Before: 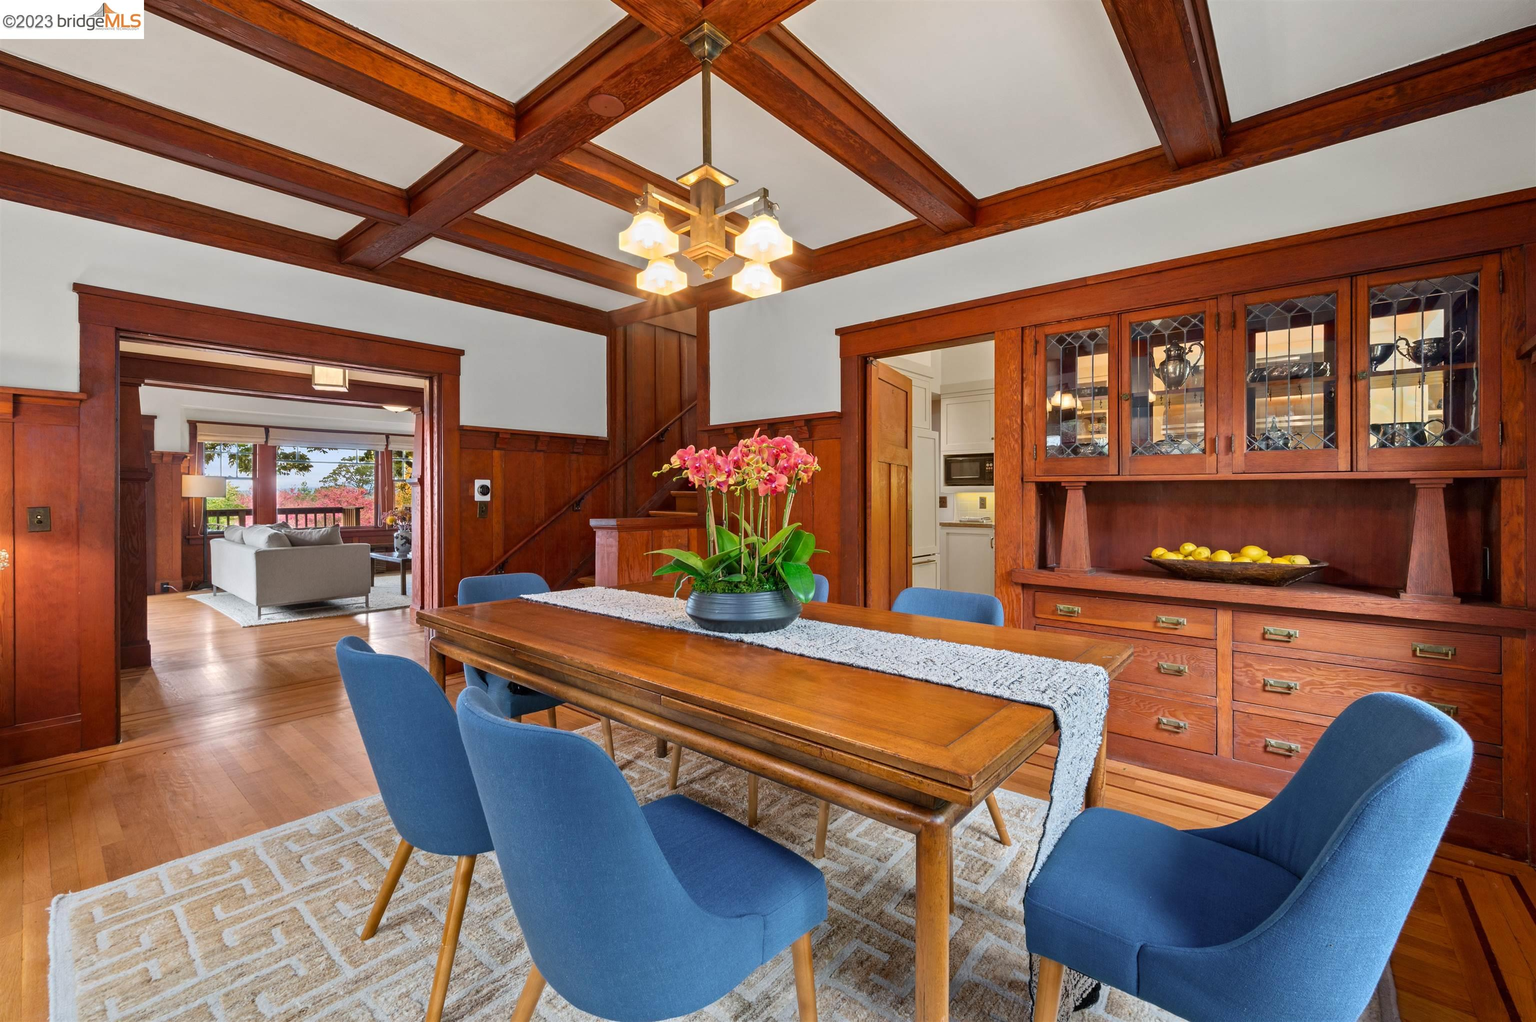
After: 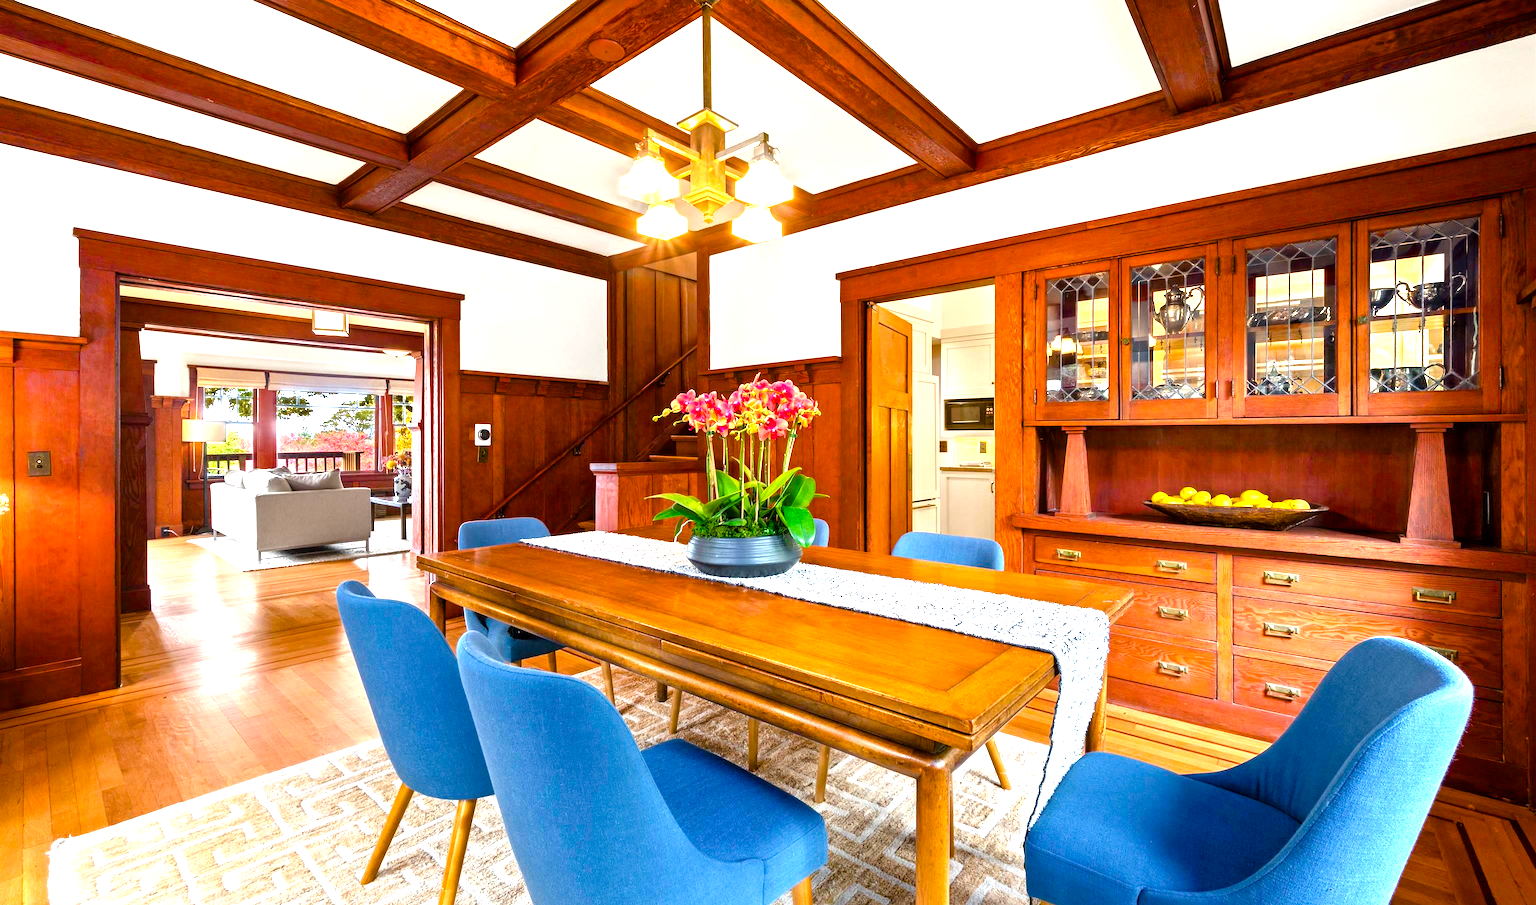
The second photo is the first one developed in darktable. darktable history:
crop and rotate: top 5.436%, bottom 5.872%
tone equalizer: -8 EV -0.765 EV, -7 EV -0.707 EV, -6 EV -0.577 EV, -5 EV -0.369 EV, -3 EV 0.402 EV, -2 EV 0.6 EV, -1 EV 0.688 EV, +0 EV 0.726 EV
color balance rgb: highlights gain › chroma 1.054%, highlights gain › hue 70.09°, perceptual saturation grading › global saturation 34.854%, perceptual saturation grading › highlights -25.022%, perceptual saturation grading › shadows 49.444%, perceptual brilliance grading › global brilliance 18.652%
